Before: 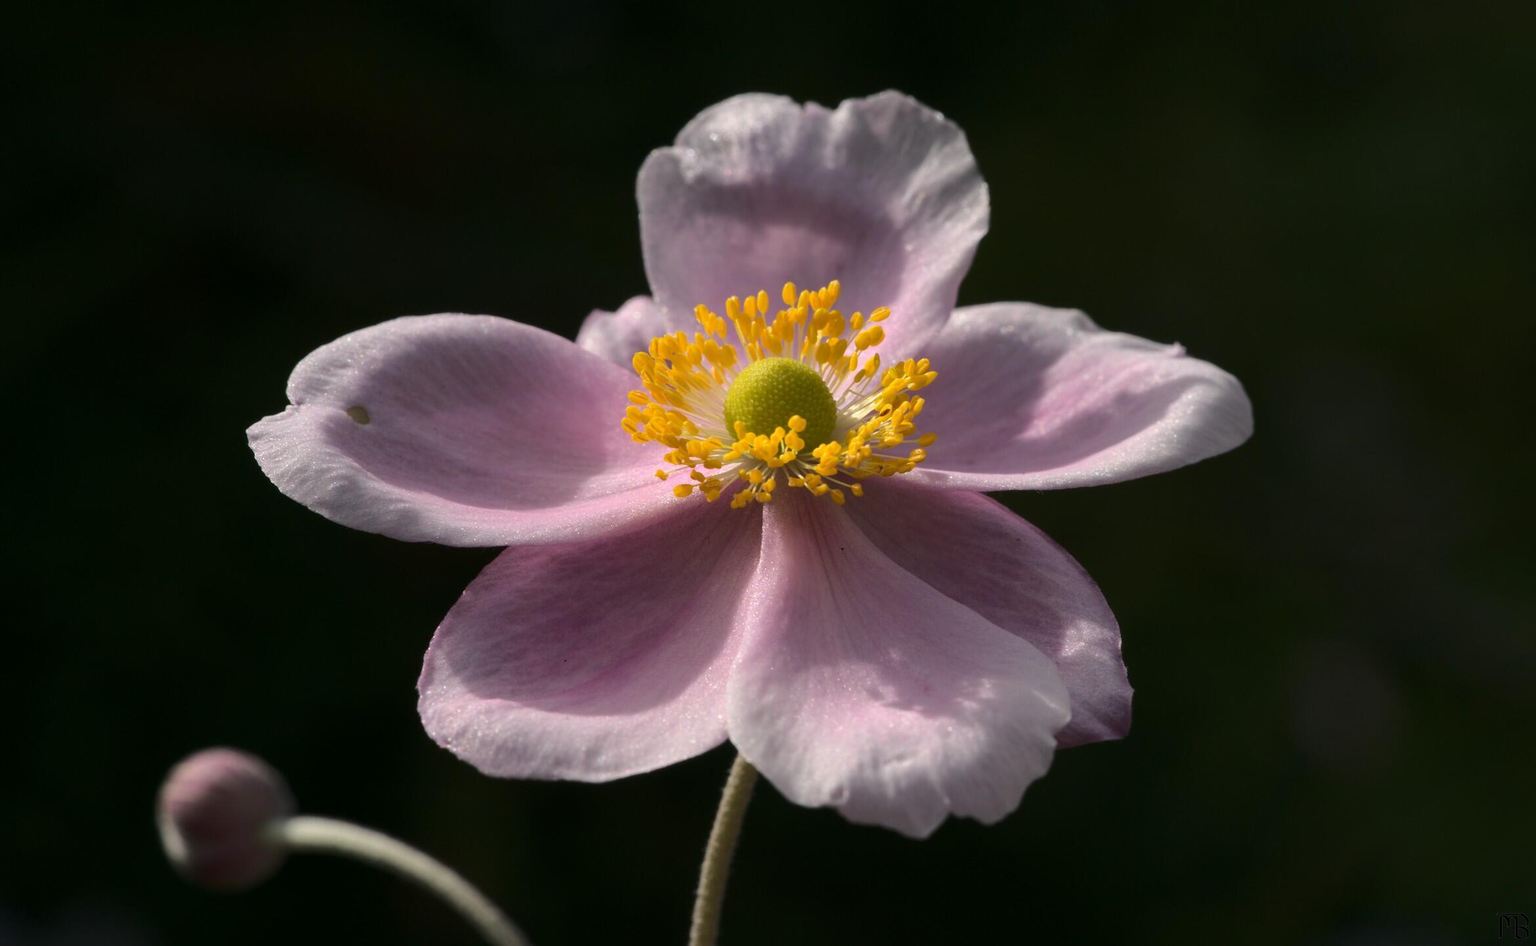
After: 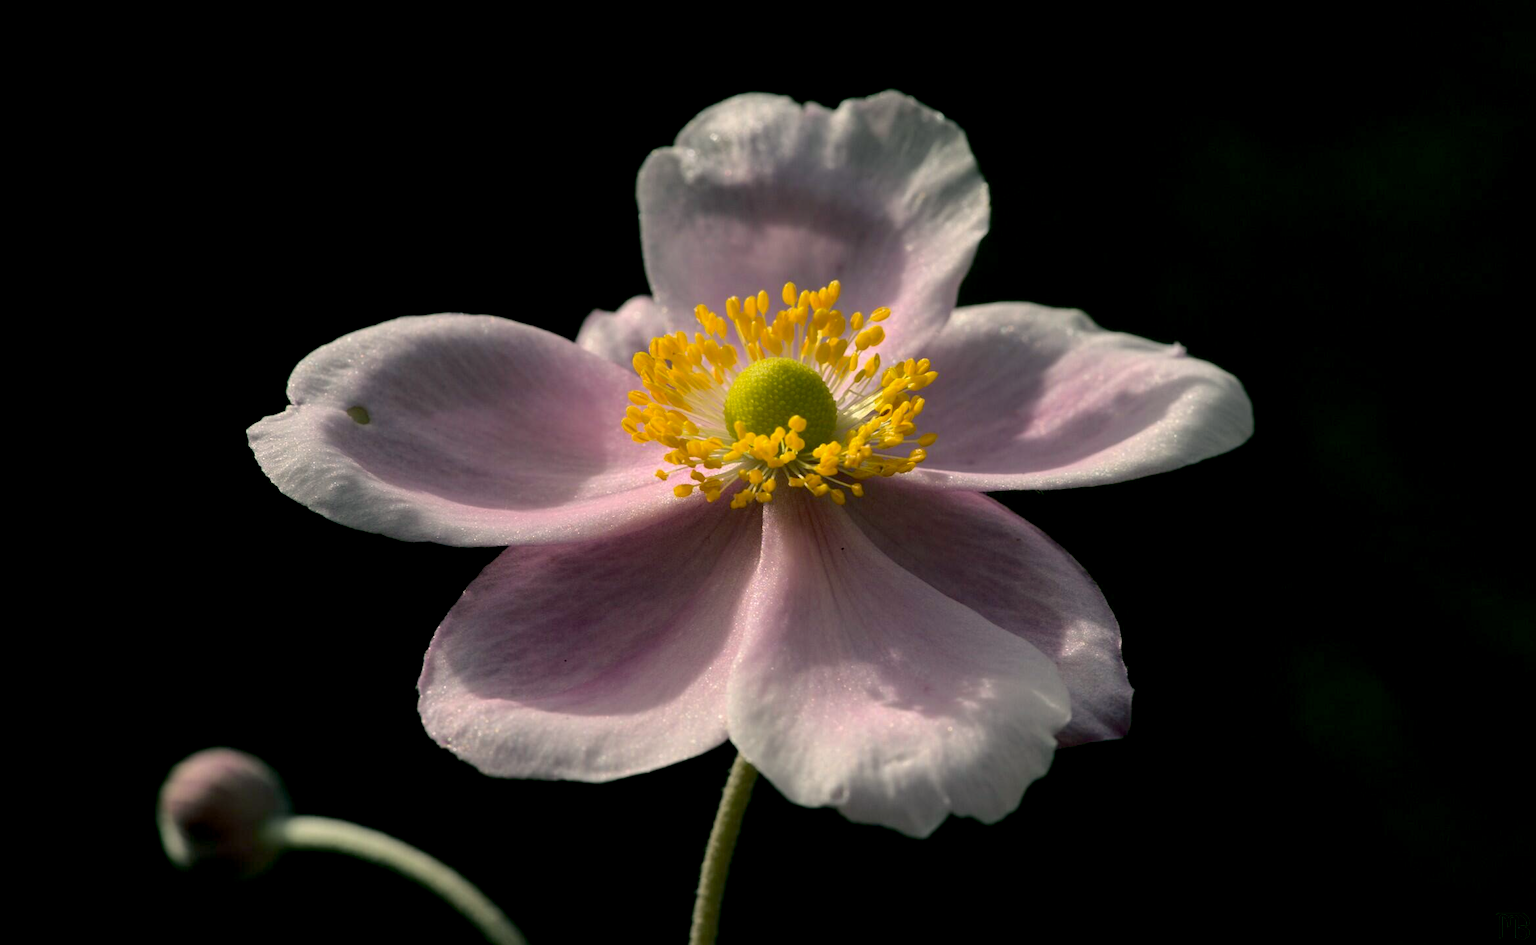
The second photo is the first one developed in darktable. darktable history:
color correction: highlights a* -0.368, highlights b* 9.26, shadows a* -9.05, shadows b* 0.633
exposure: black level correction 0.01, compensate exposure bias true, compensate highlight preservation false
